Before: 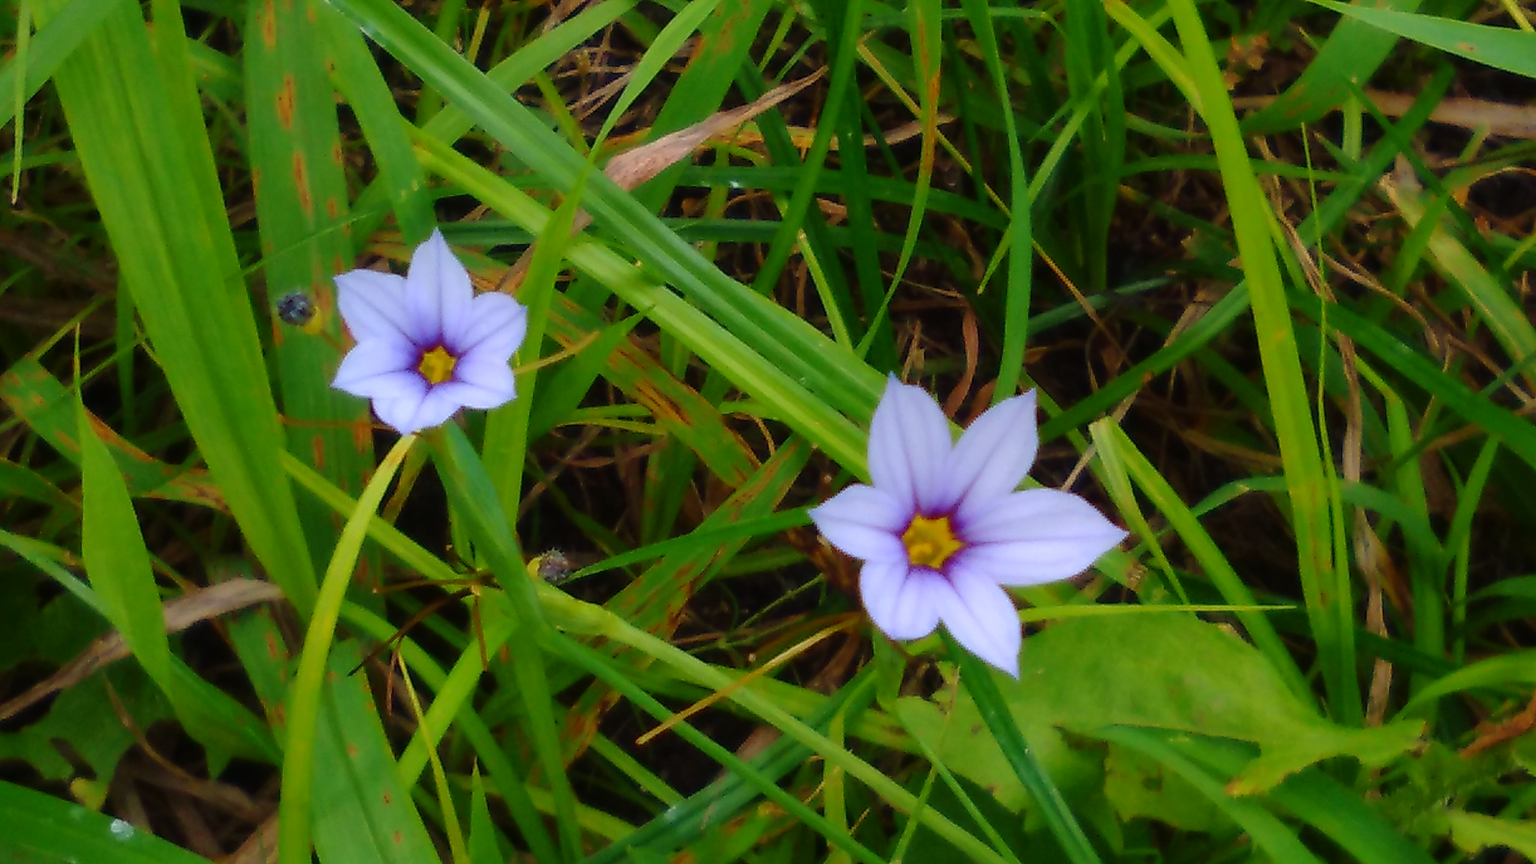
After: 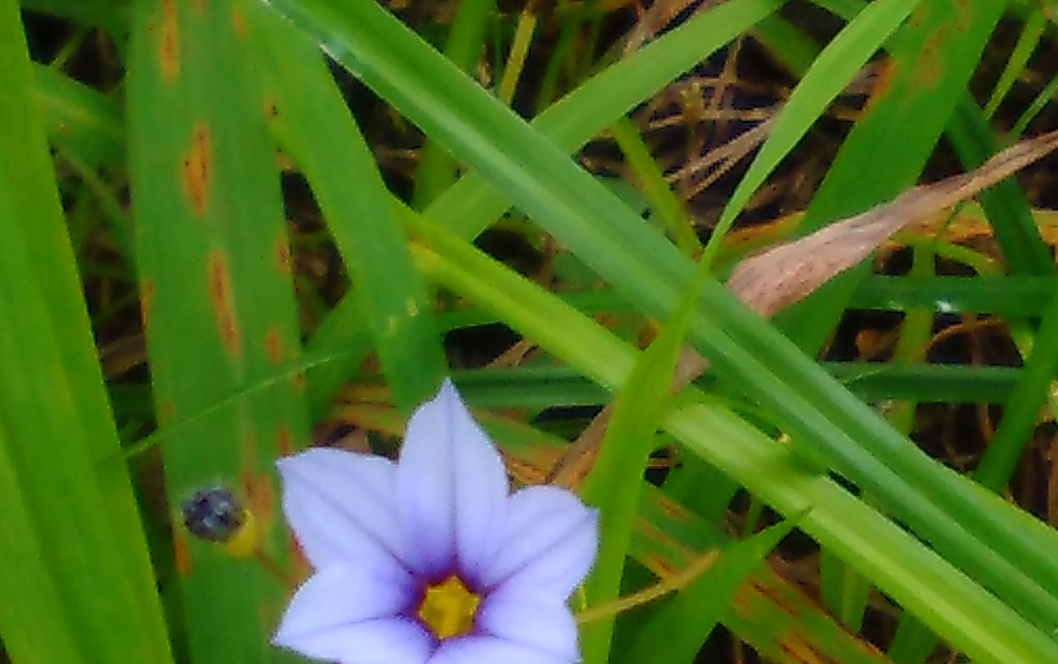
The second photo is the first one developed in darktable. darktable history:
crop and rotate: left 10.951%, top 0.12%, right 47.717%, bottom 53.714%
local contrast: mode bilateral grid, contrast 15, coarseness 36, detail 105%, midtone range 0.2
